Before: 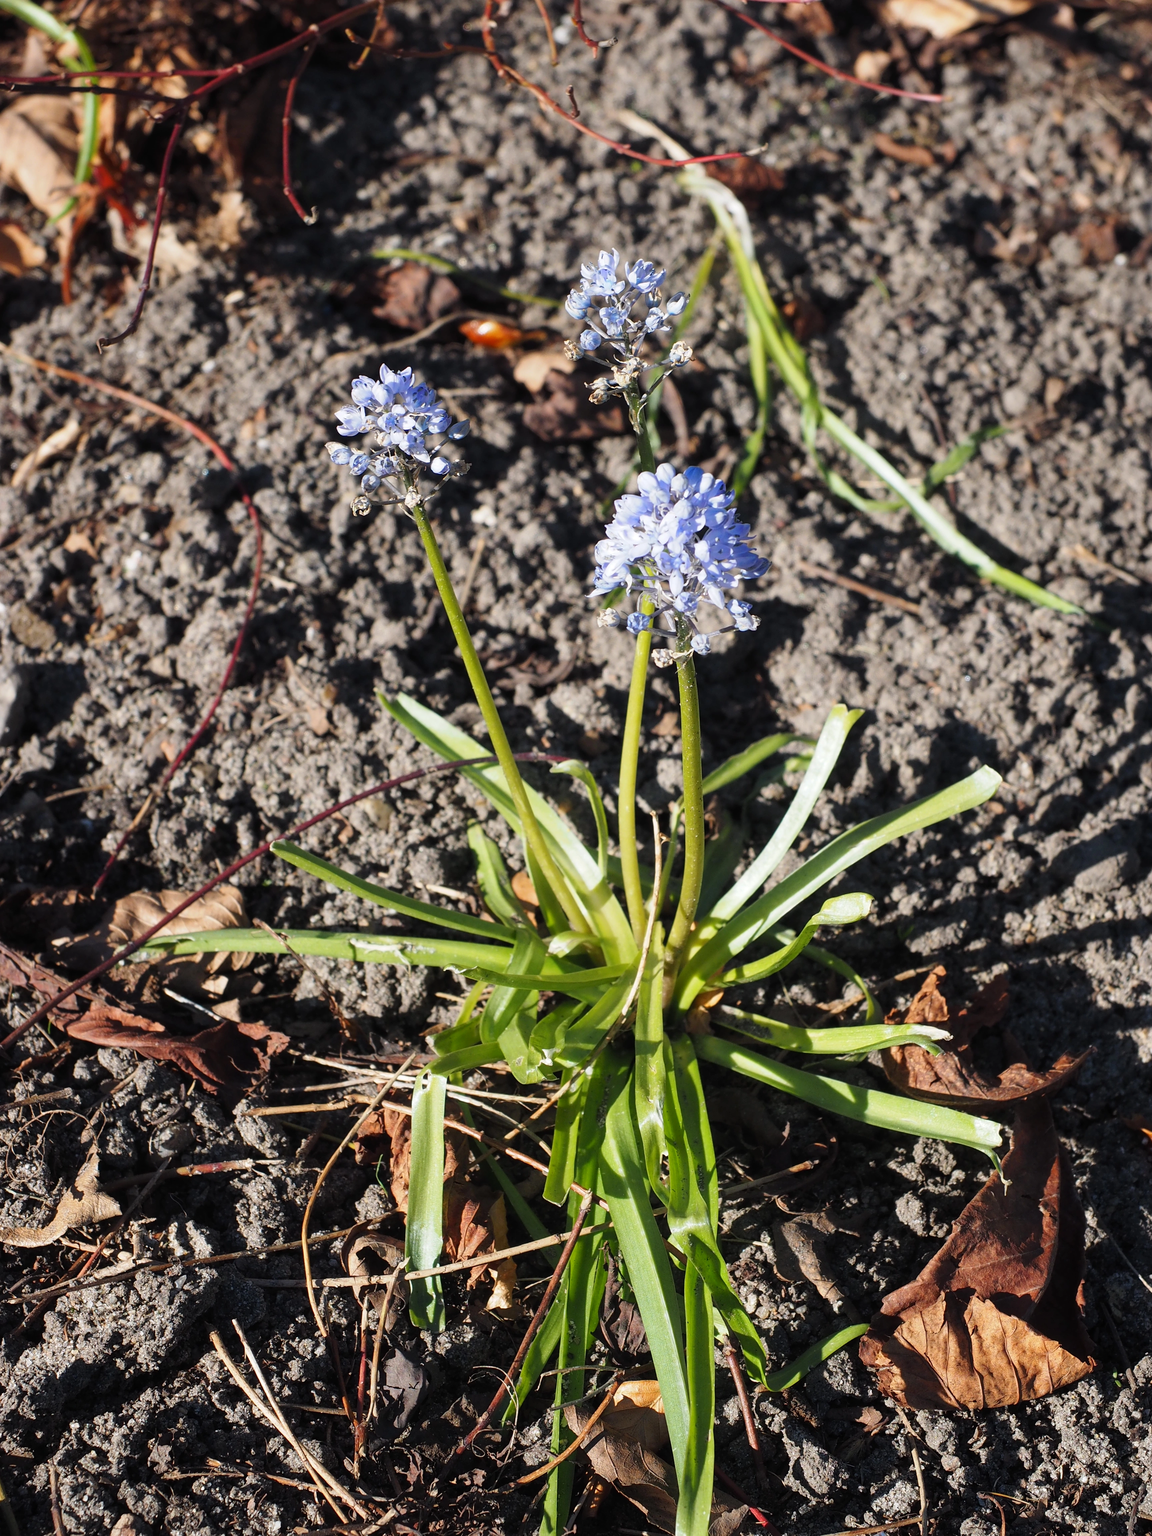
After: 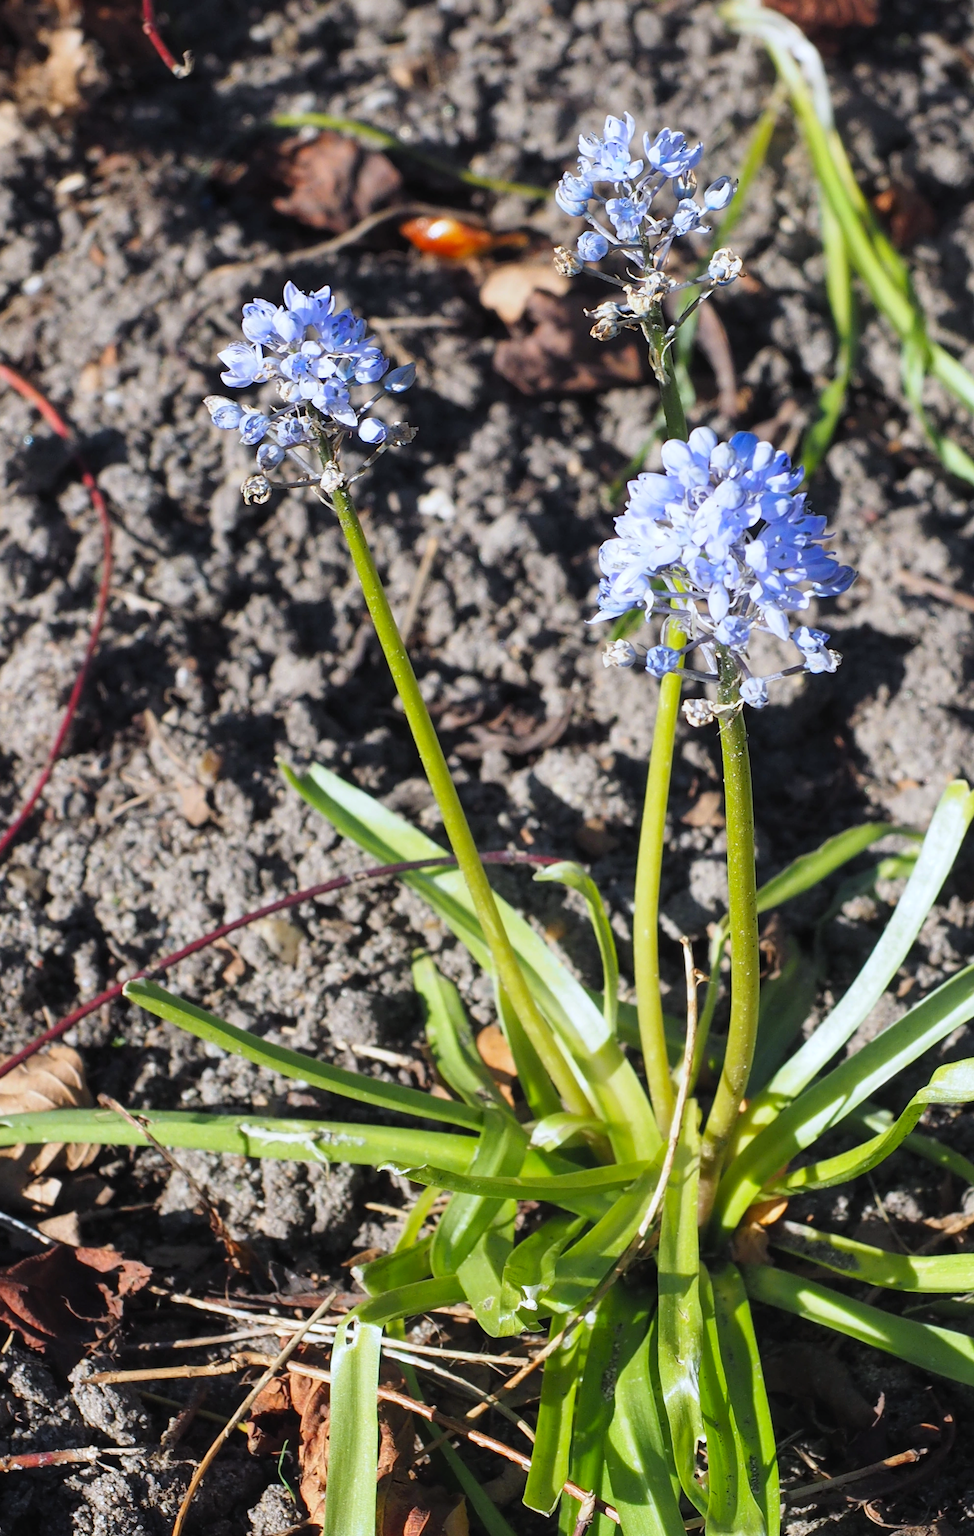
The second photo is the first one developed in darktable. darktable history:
contrast brightness saturation: contrast 0.03, brightness 0.06, saturation 0.13
crop: left 16.202%, top 11.208%, right 26.045%, bottom 20.557%
white balance: red 0.967, blue 1.049
